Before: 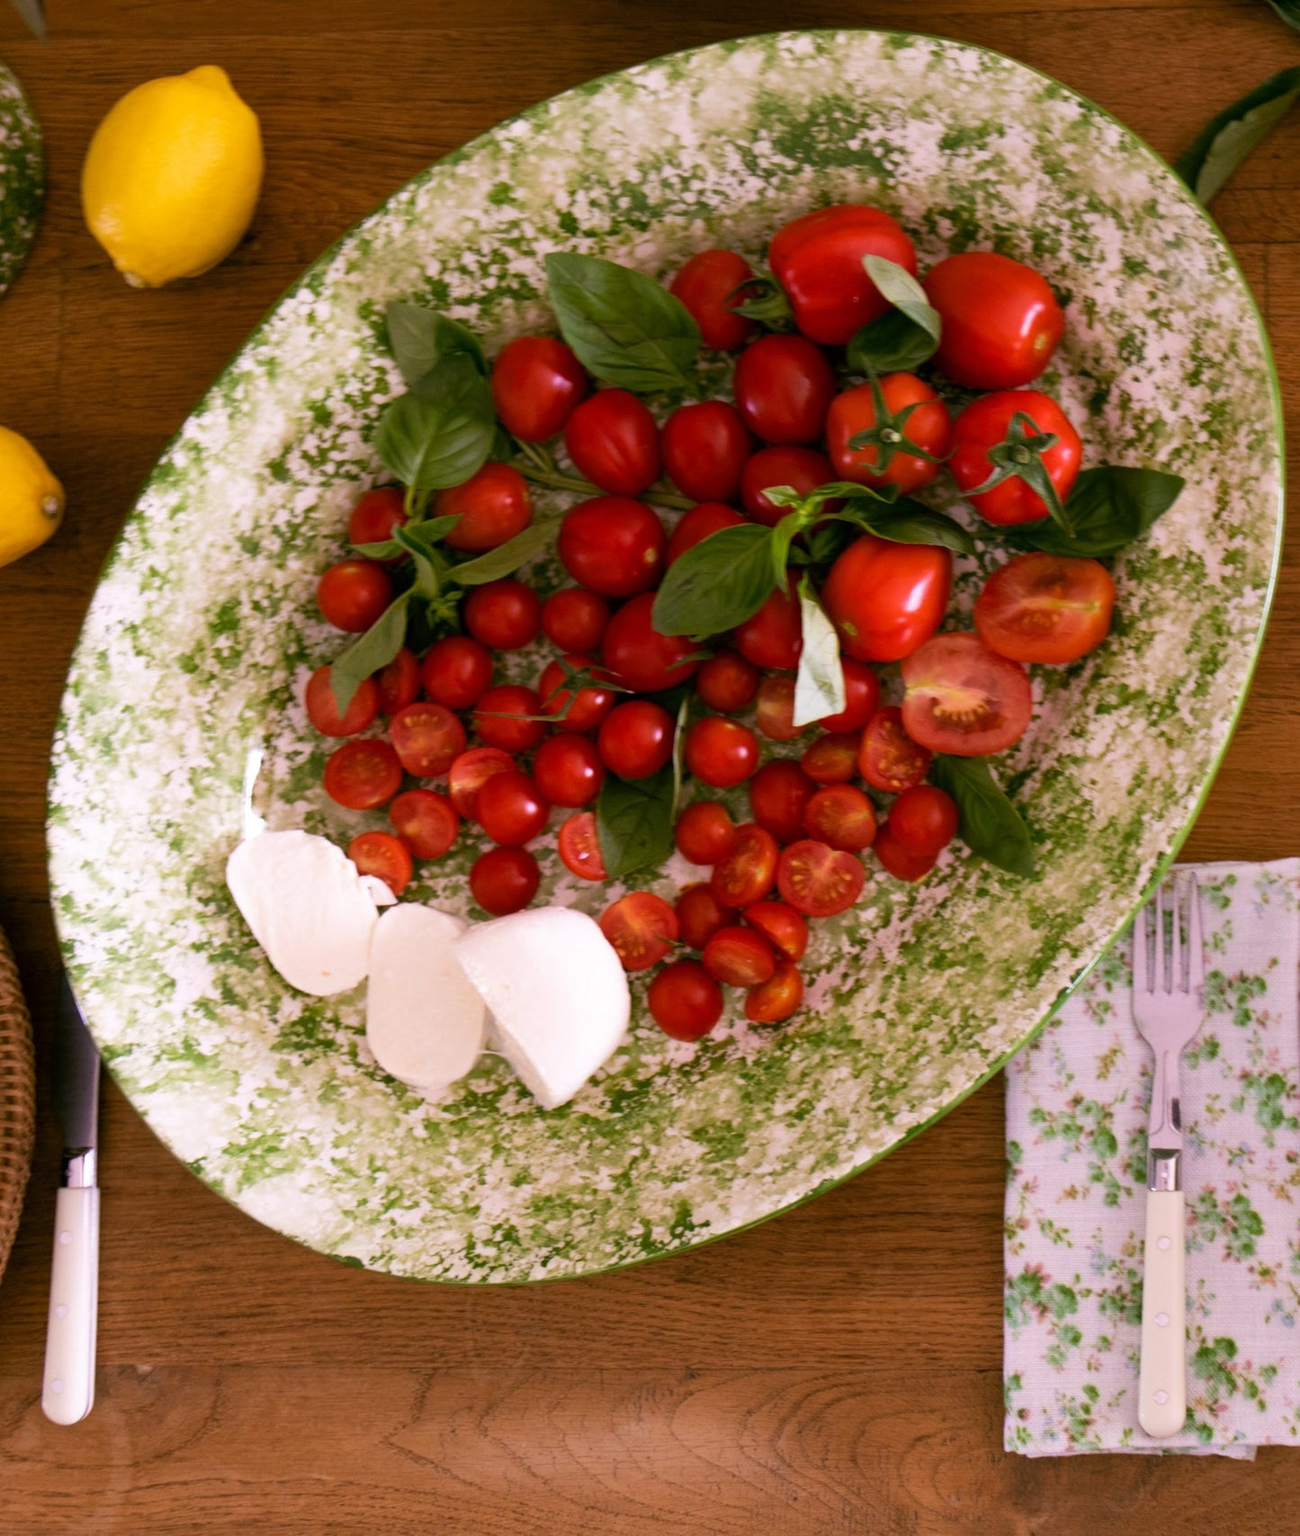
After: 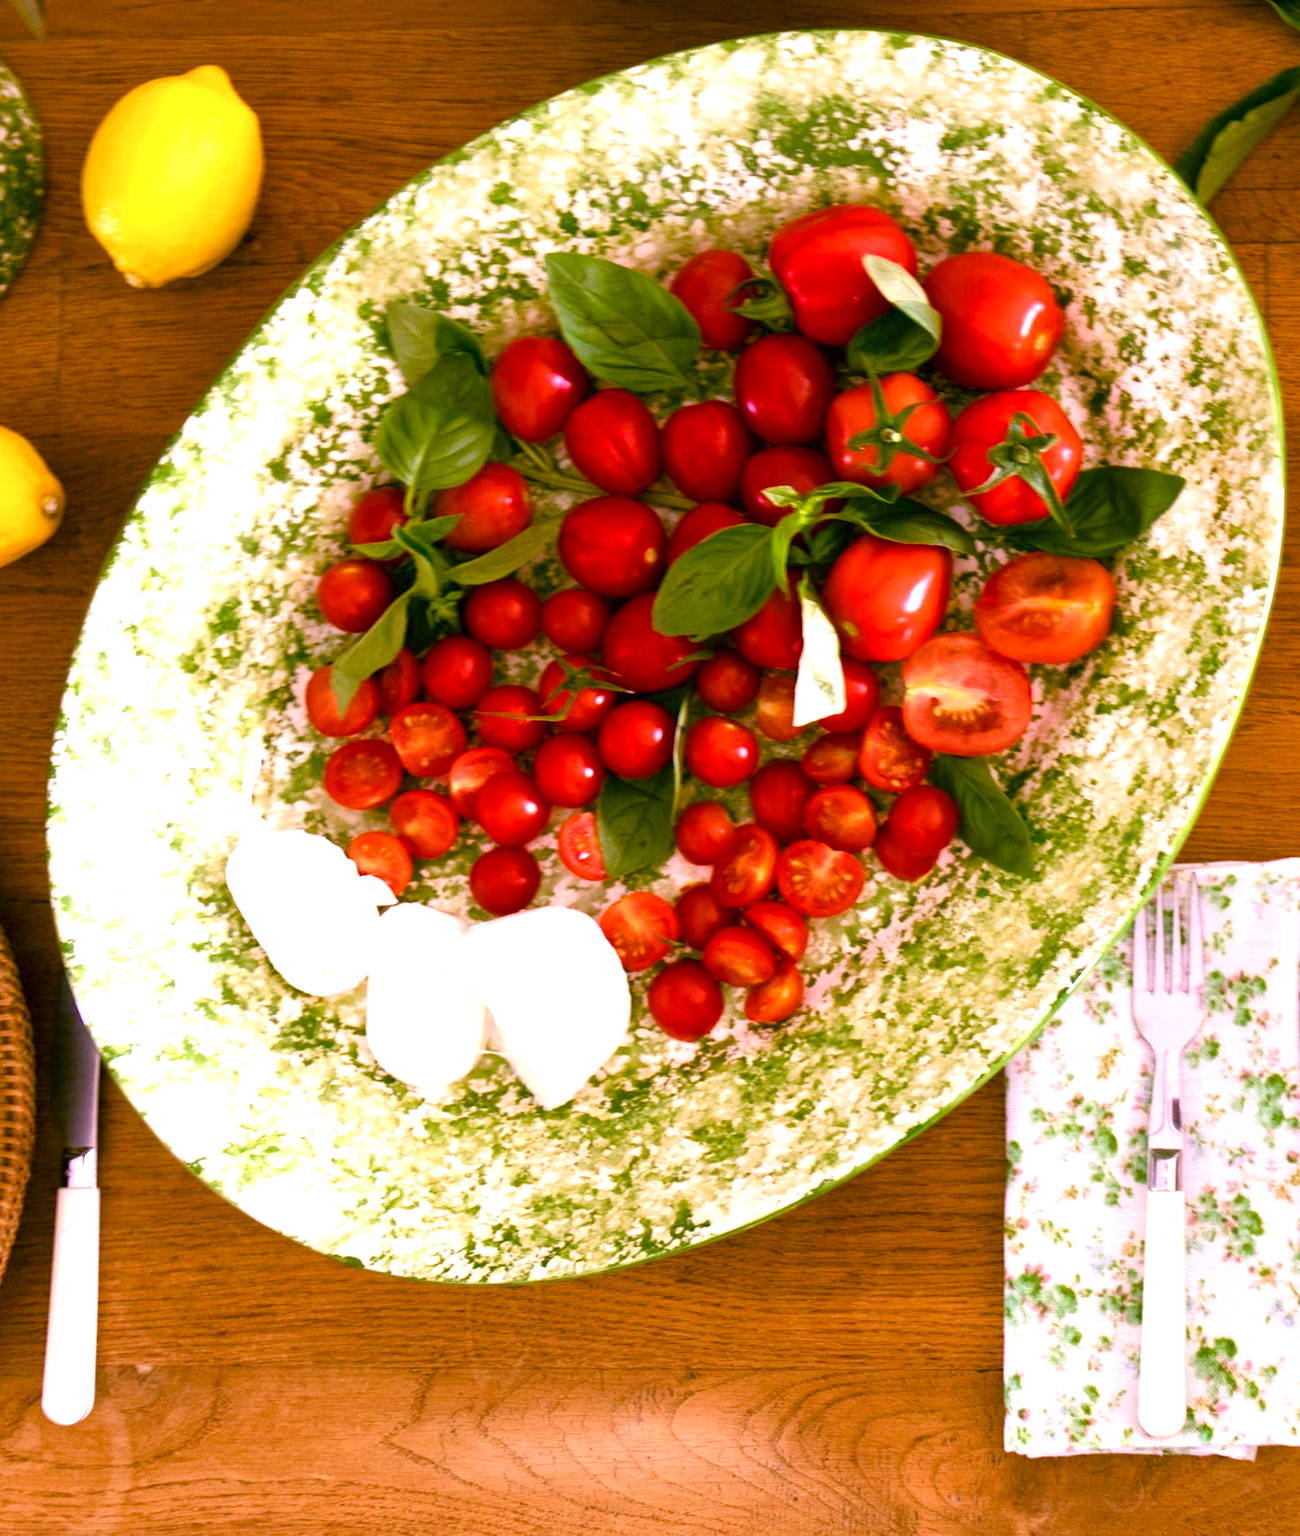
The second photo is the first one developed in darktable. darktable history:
exposure: black level correction 0, exposure 1.099 EV, compensate highlight preservation false
color balance rgb: shadows lift › chroma 0.722%, shadows lift › hue 112.73°, perceptual saturation grading › global saturation 45.113%, perceptual saturation grading › highlights -50.502%, perceptual saturation grading › shadows 30.629%, global vibrance 20%
